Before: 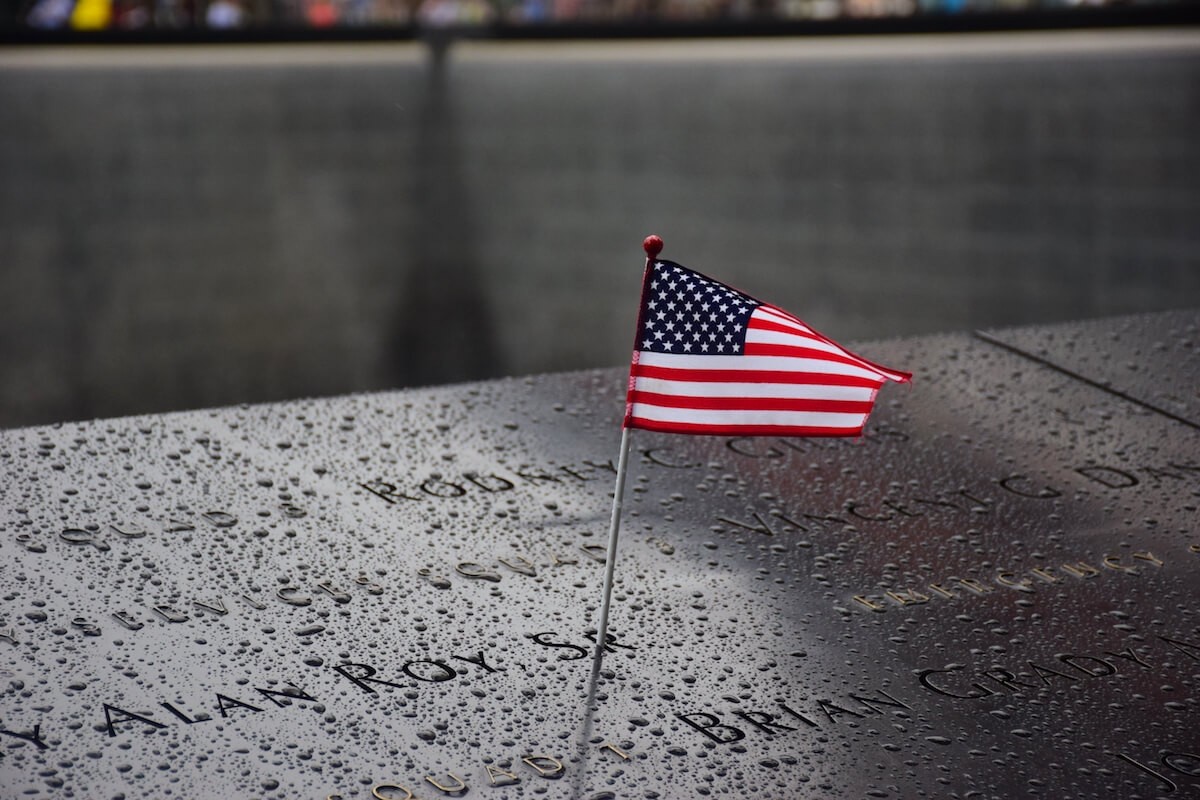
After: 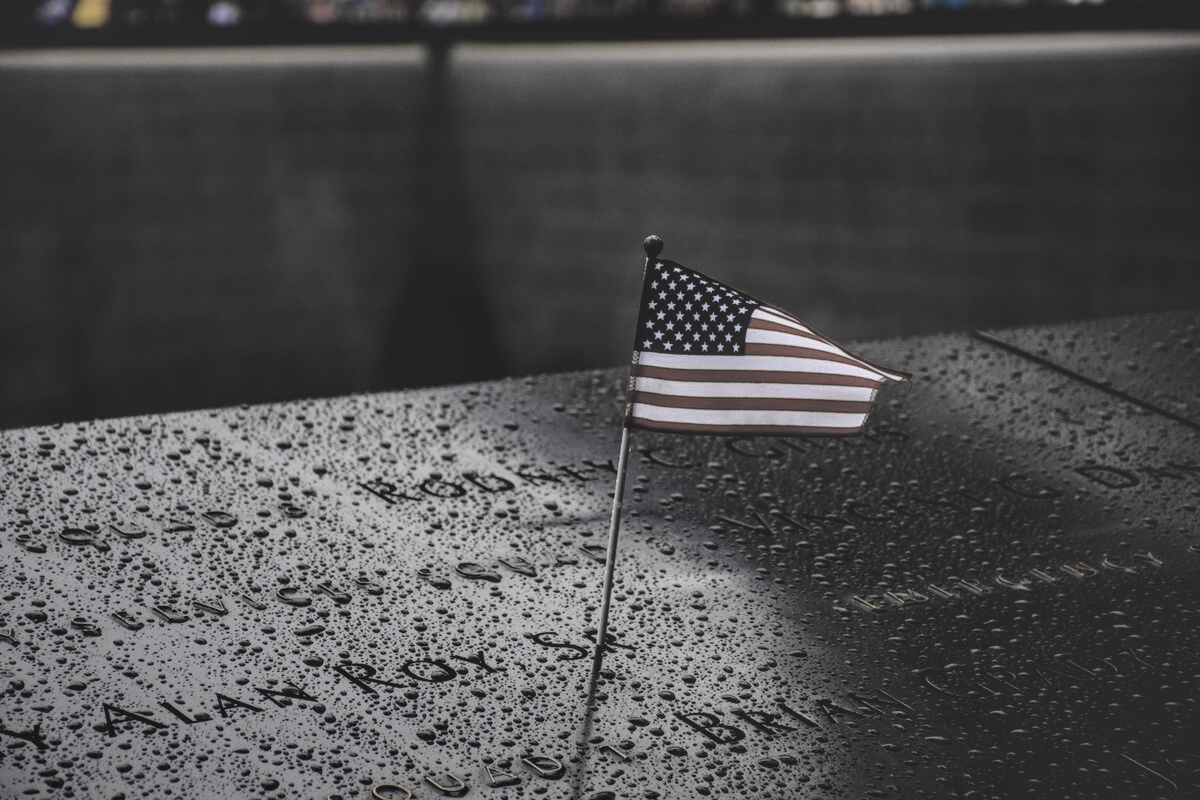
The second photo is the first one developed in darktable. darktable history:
rgb curve: curves: ch0 [(0, 0.186) (0.314, 0.284) (0.775, 0.708) (1, 1)], compensate middle gray true, preserve colors none
local contrast: highlights 79%, shadows 56%, detail 175%, midtone range 0.428
color zones: curves: ch0 [(0, 0.487) (0.241, 0.395) (0.434, 0.373) (0.658, 0.412) (0.838, 0.487)]; ch1 [(0, 0) (0.053, 0.053) (0.211, 0.202) (0.579, 0.259) (0.781, 0.241)]
basic adjustments: black level correction 0.018, exposure 0.33 EV, highlight compression 93.18, middle gray 17.31%, brightness -0.09, saturation 0.33, vibrance -0.21
